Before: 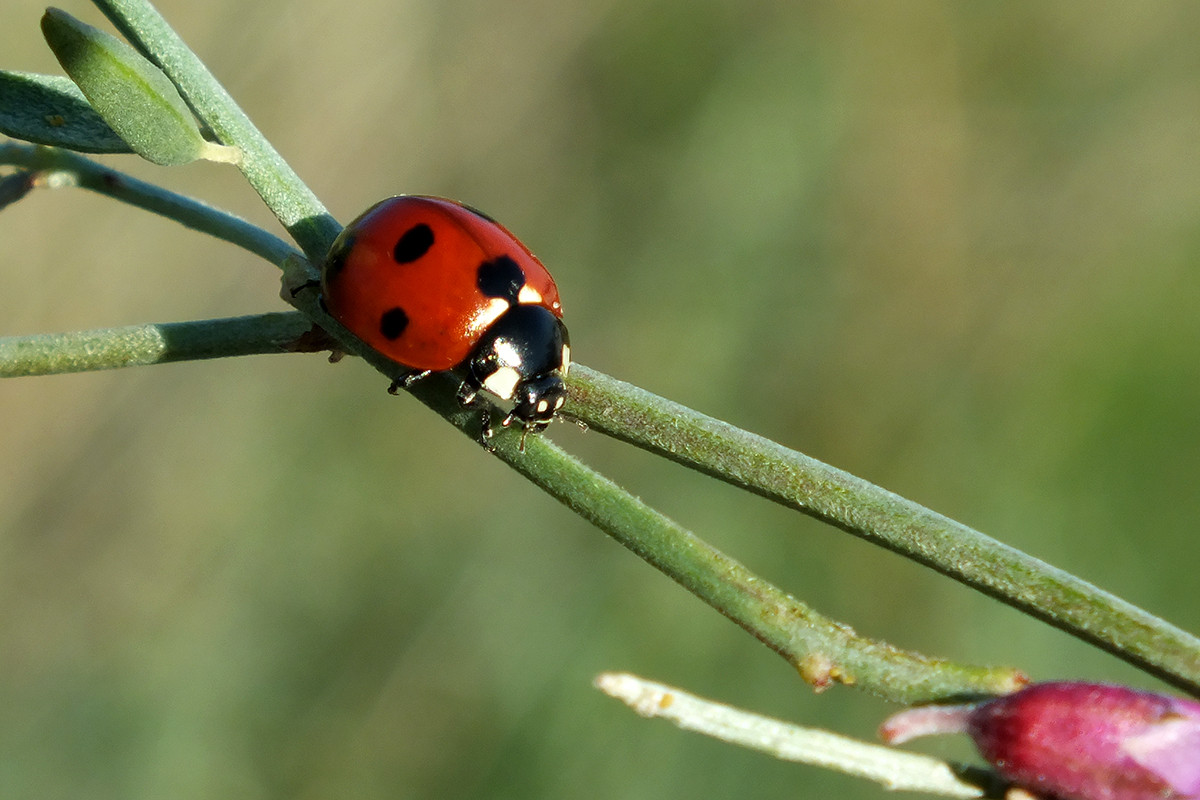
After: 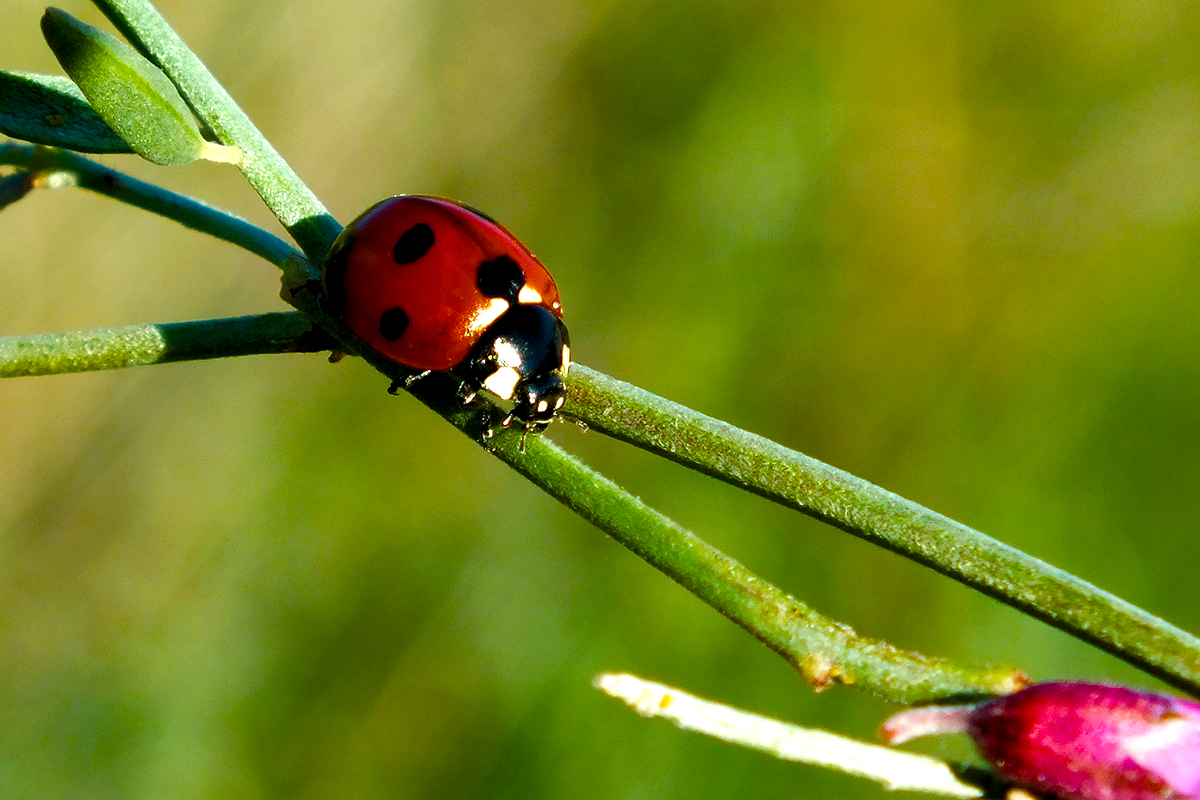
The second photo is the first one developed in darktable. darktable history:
exposure: black level correction 0.001, exposure -0.2 EV, compensate highlight preservation false
color balance rgb: global offset › luminance -0.37%, perceptual saturation grading › highlights -17.77%, perceptual saturation grading › mid-tones 33.1%, perceptual saturation grading › shadows 50.52%, perceptual brilliance grading › highlights 20%, perceptual brilliance grading › mid-tones 20%, perceptual brilliance grading › shadows -20%, global vibrance 50%
